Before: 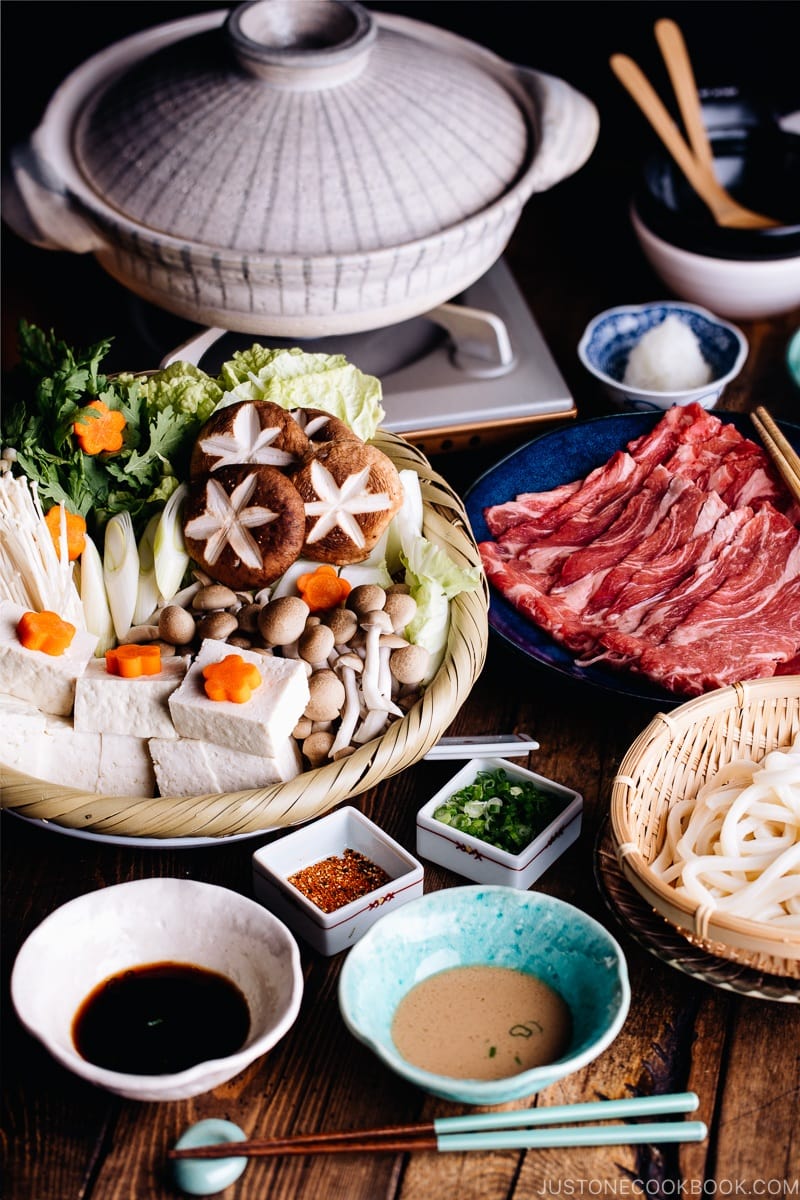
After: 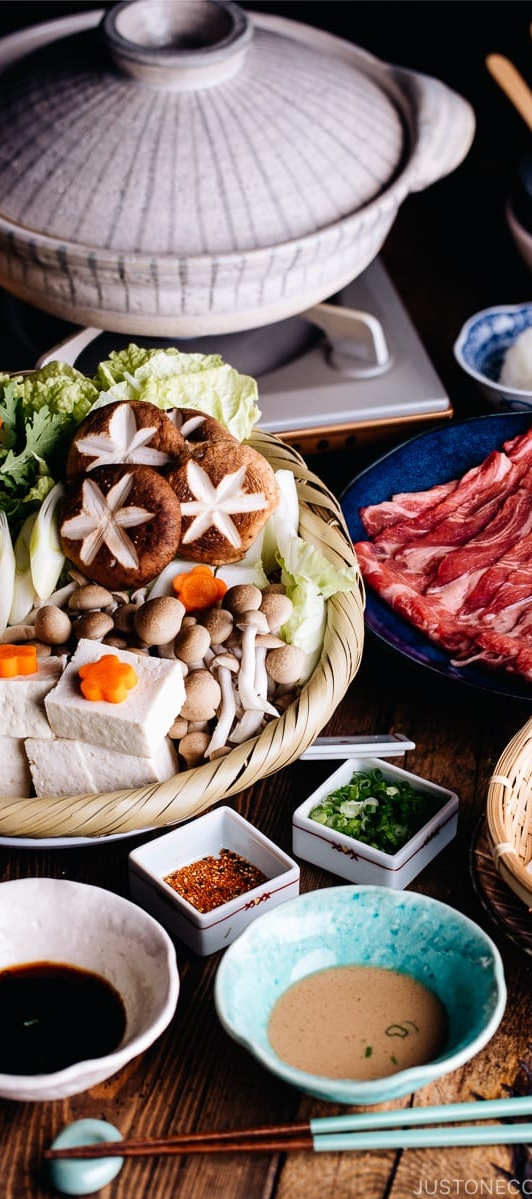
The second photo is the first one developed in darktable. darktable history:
crop and rotate: left 15.615%, right 17.779%
